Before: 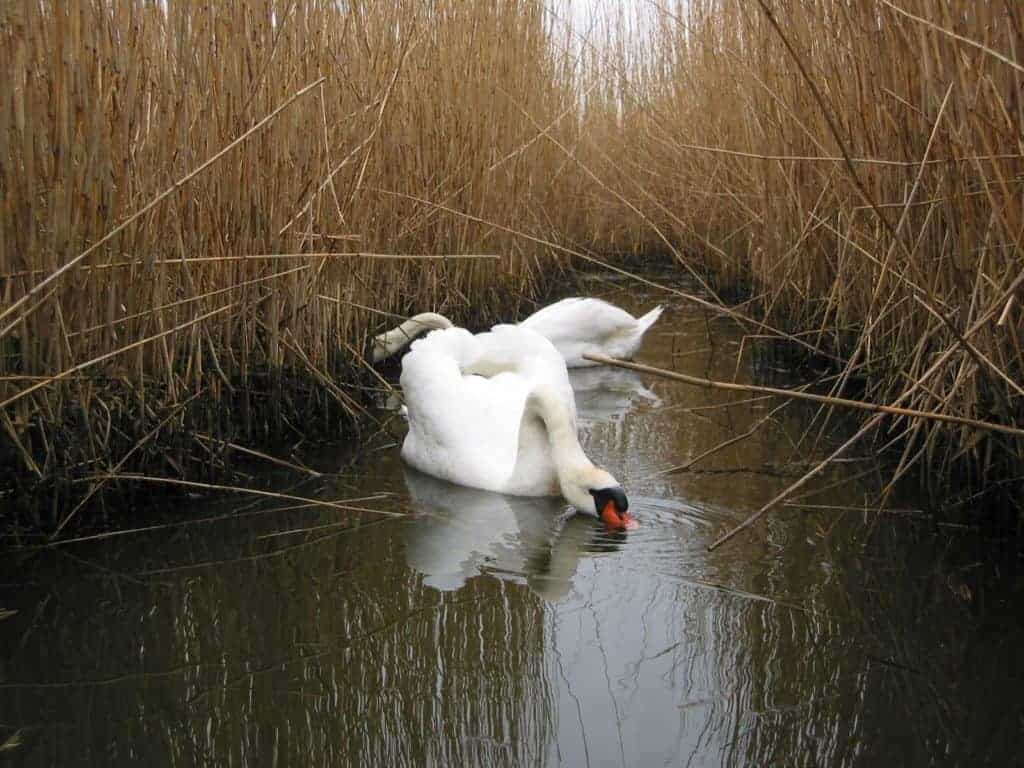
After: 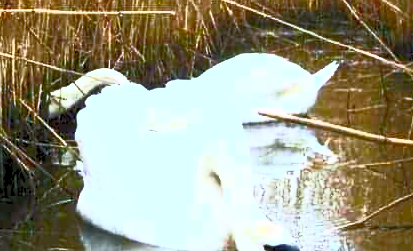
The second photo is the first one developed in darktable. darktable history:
crop: left 31.788%, top 31.796%, right 27.83%, bottom 35.514%
exposure: black level correction 0.005, exposure 0.277 EV, compensate exposure bias true, compensate highlight preservation false
contrast brightness saturation: contrast 0.993, brightness 1, saturation 0.996
color calibration: gray › normalize channels true, x 0.37, y 0.382, temperature 4317.71 K, gamut compression 0.026
